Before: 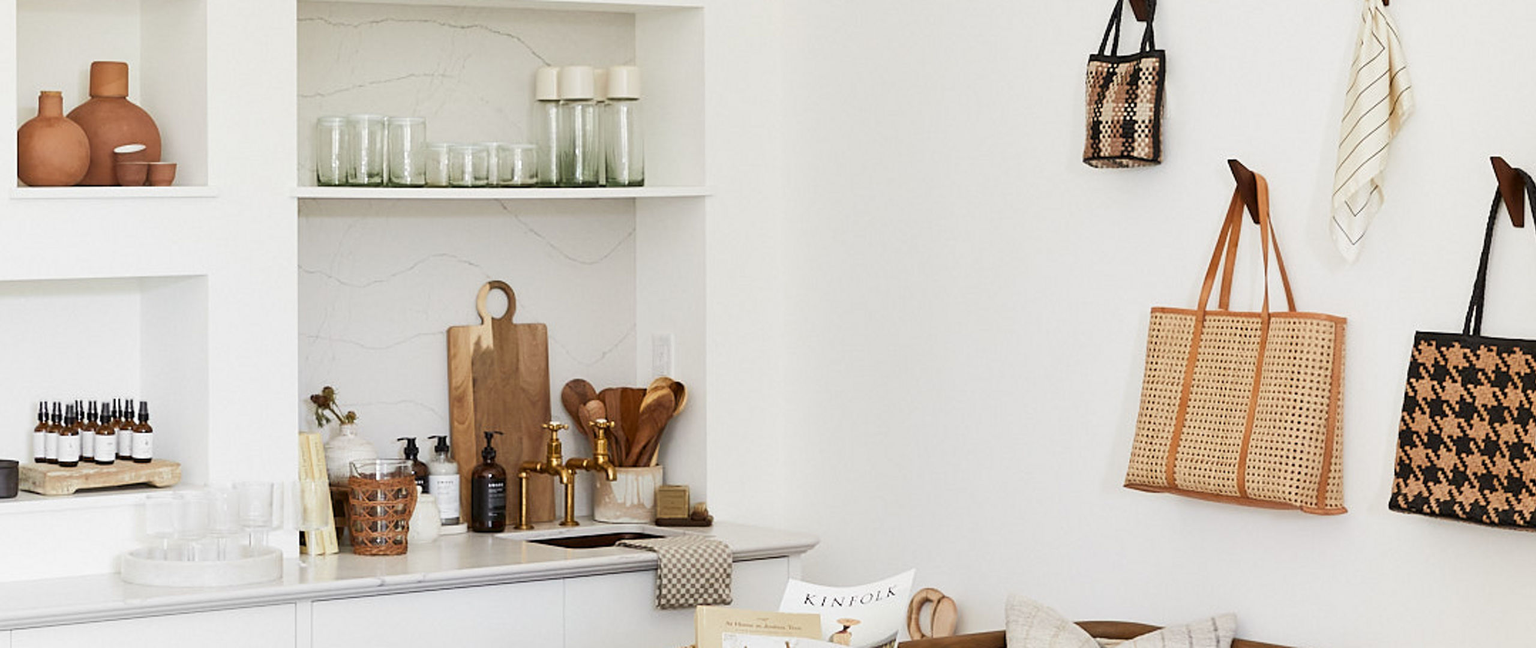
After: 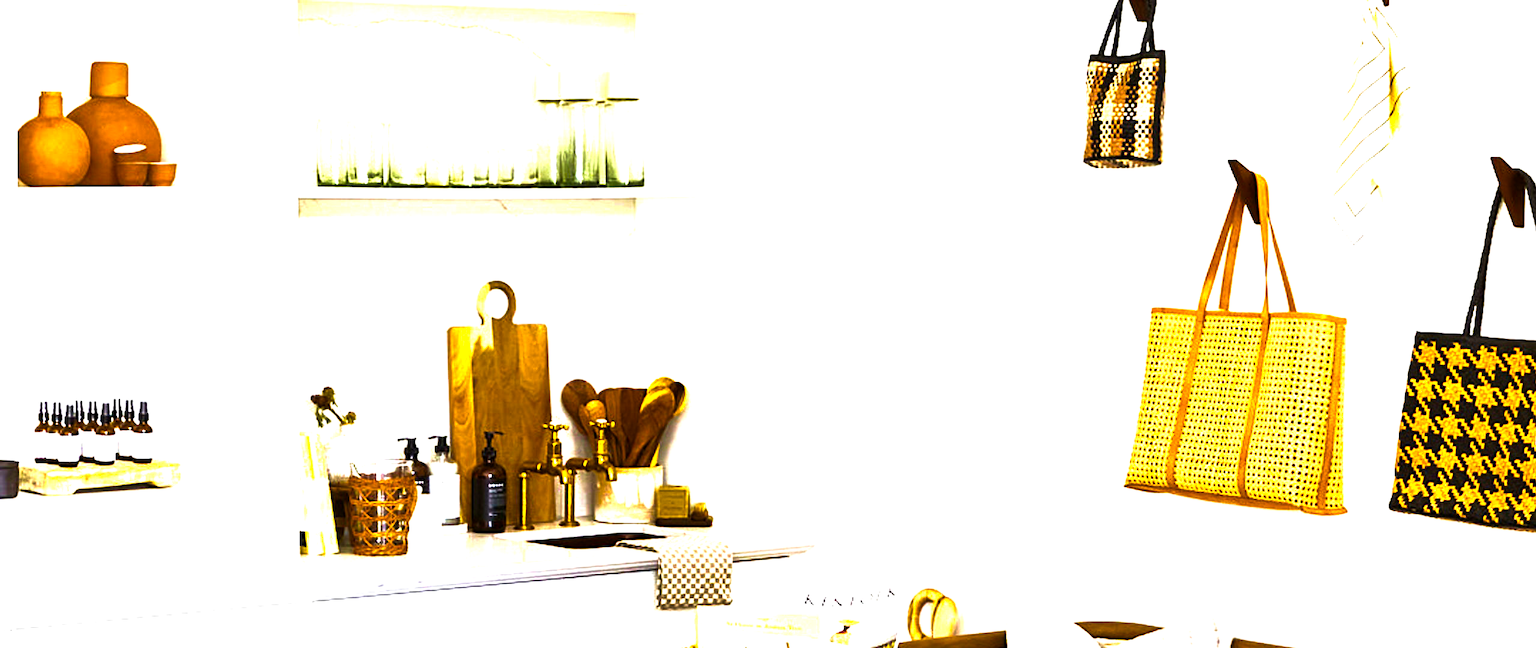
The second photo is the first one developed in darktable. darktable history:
tone equalizer: on, module defaults
velvia: strength 45%
color balance rgb: linear chroma grading › shadows -30%, linear chroma grading › global chroma 35%, perceptual saturation grading › global saturation 75%, perceptual saturation grading › shadows -30%, perceptual brilliance grading › highlights 75%, perceptual brilliance grading › shadows -30%, global vibrance 35%
